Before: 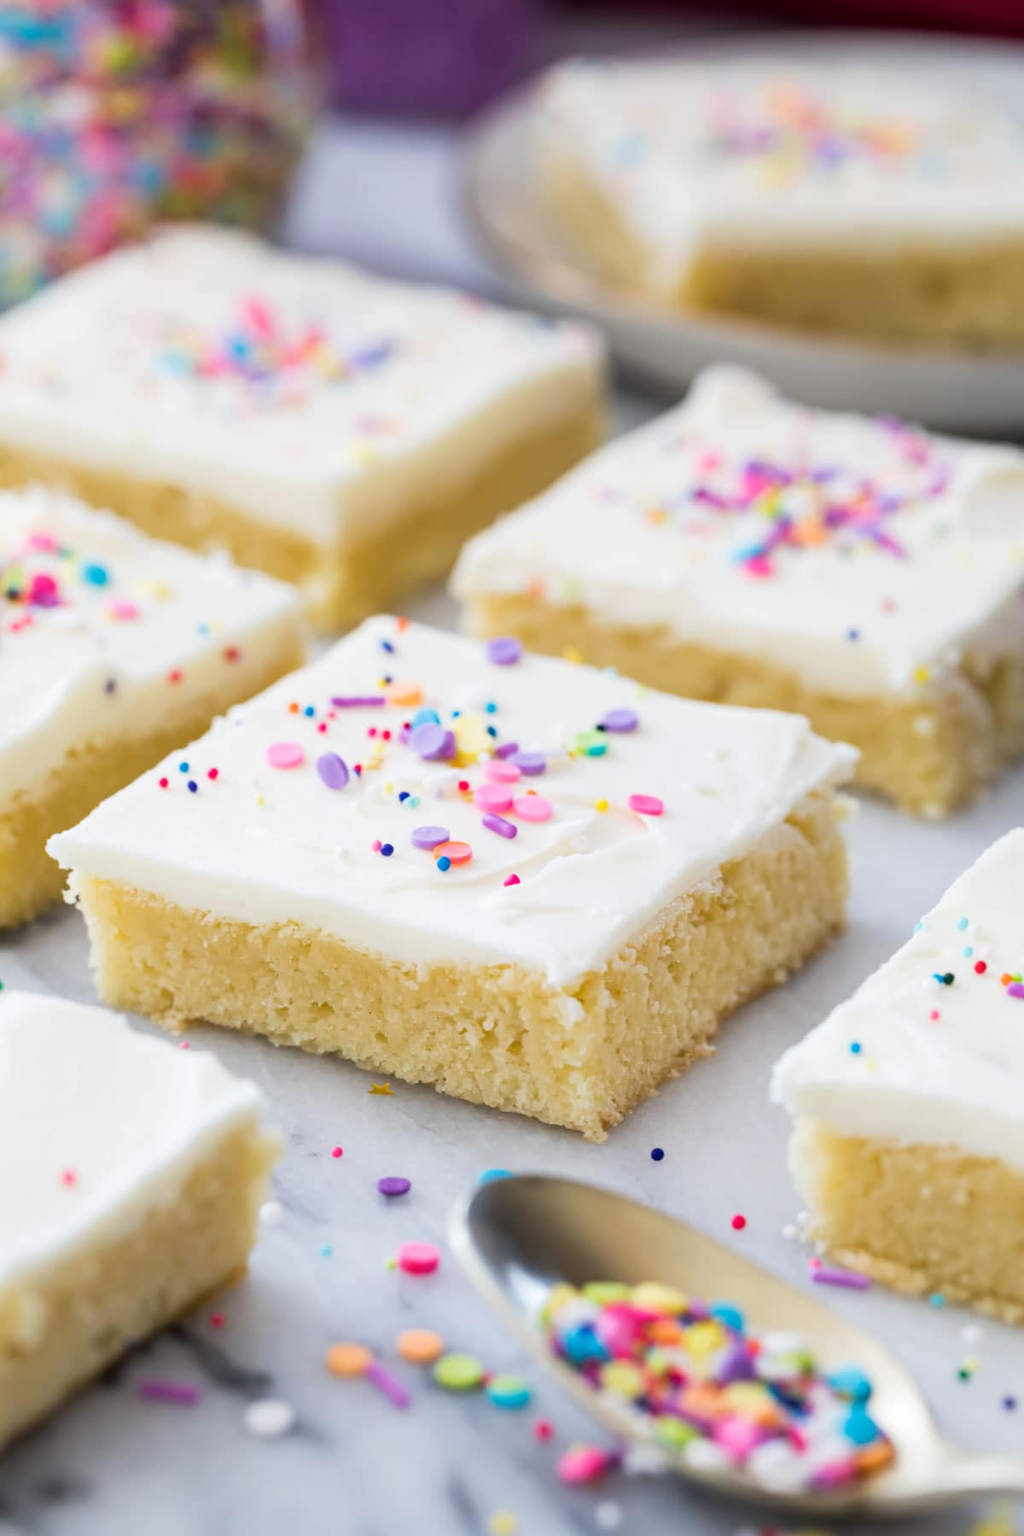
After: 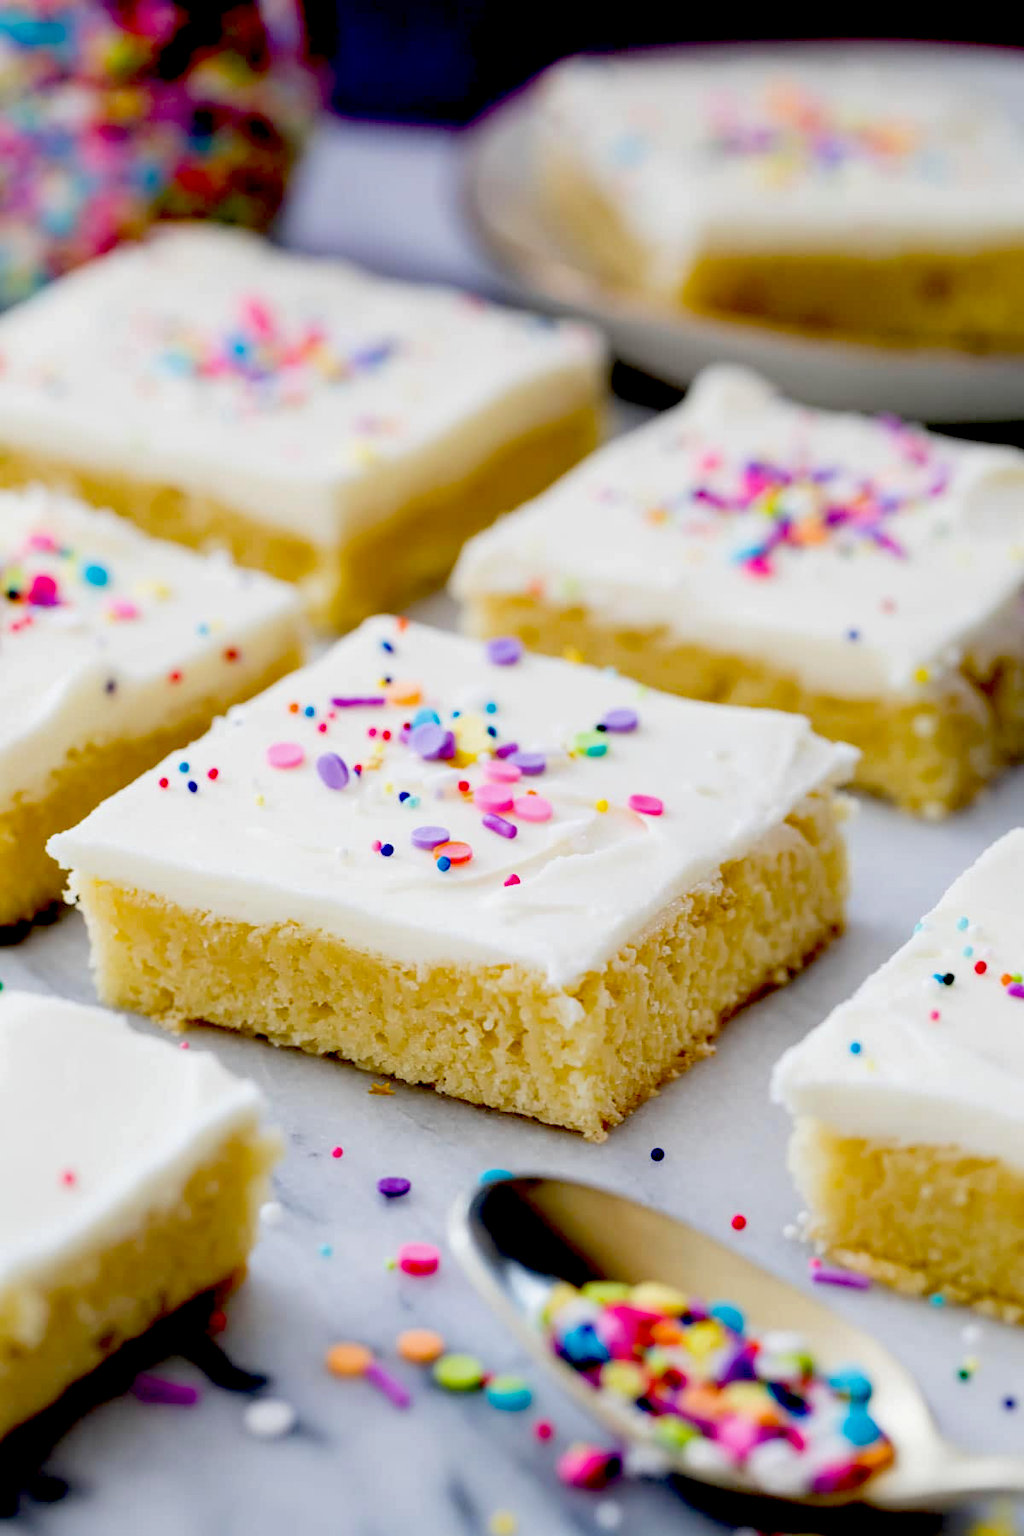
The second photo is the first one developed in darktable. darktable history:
exposure: black level correction 0.099, exposure -0.086 EV, compensate highlight preservation false
